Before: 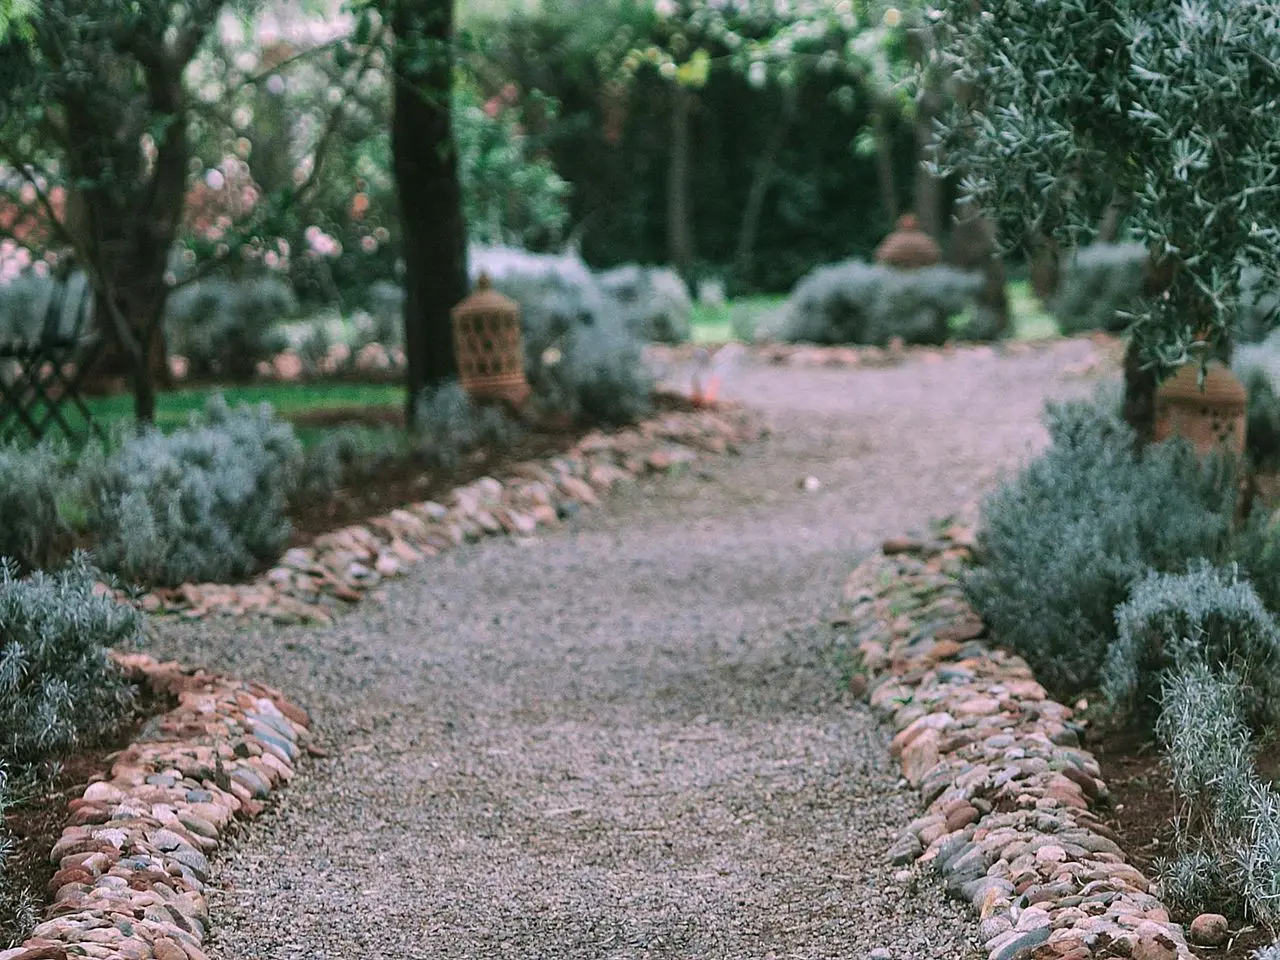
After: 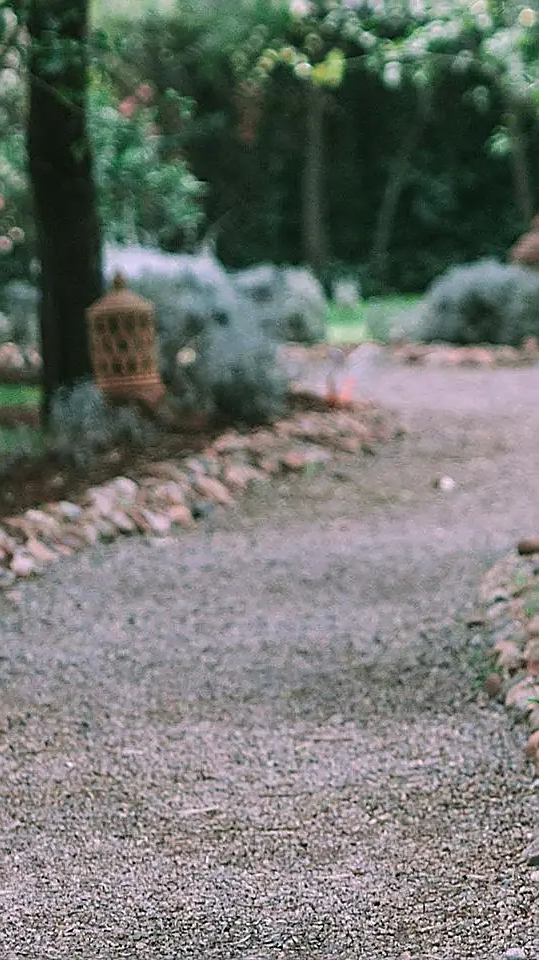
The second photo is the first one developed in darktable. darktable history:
crop: left 28.583%, right 29.231%
sharpen: on, module defaults
